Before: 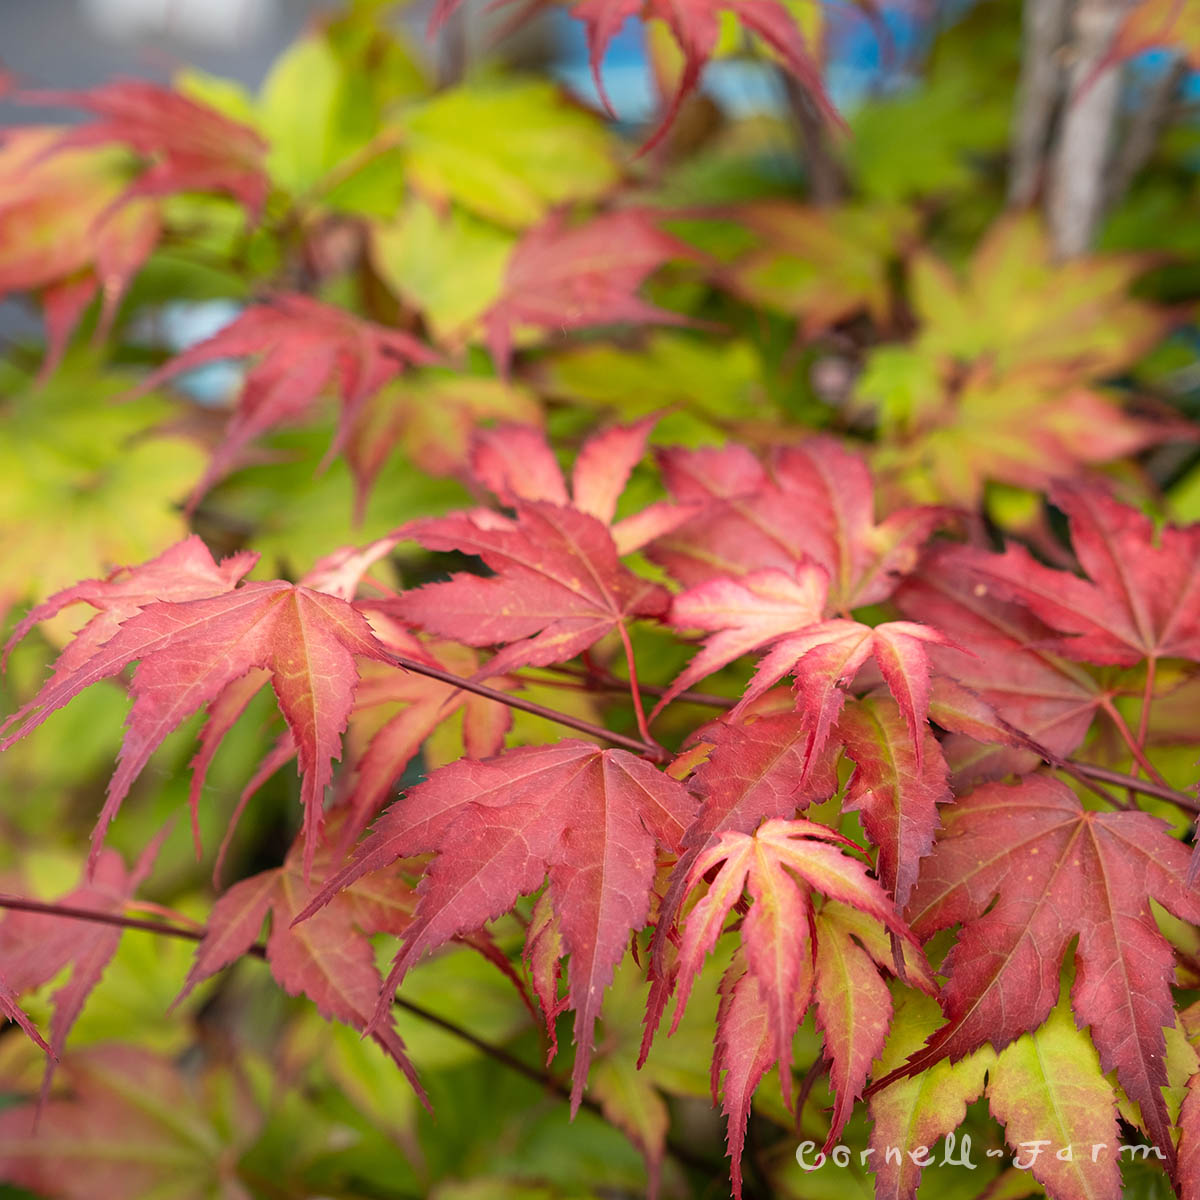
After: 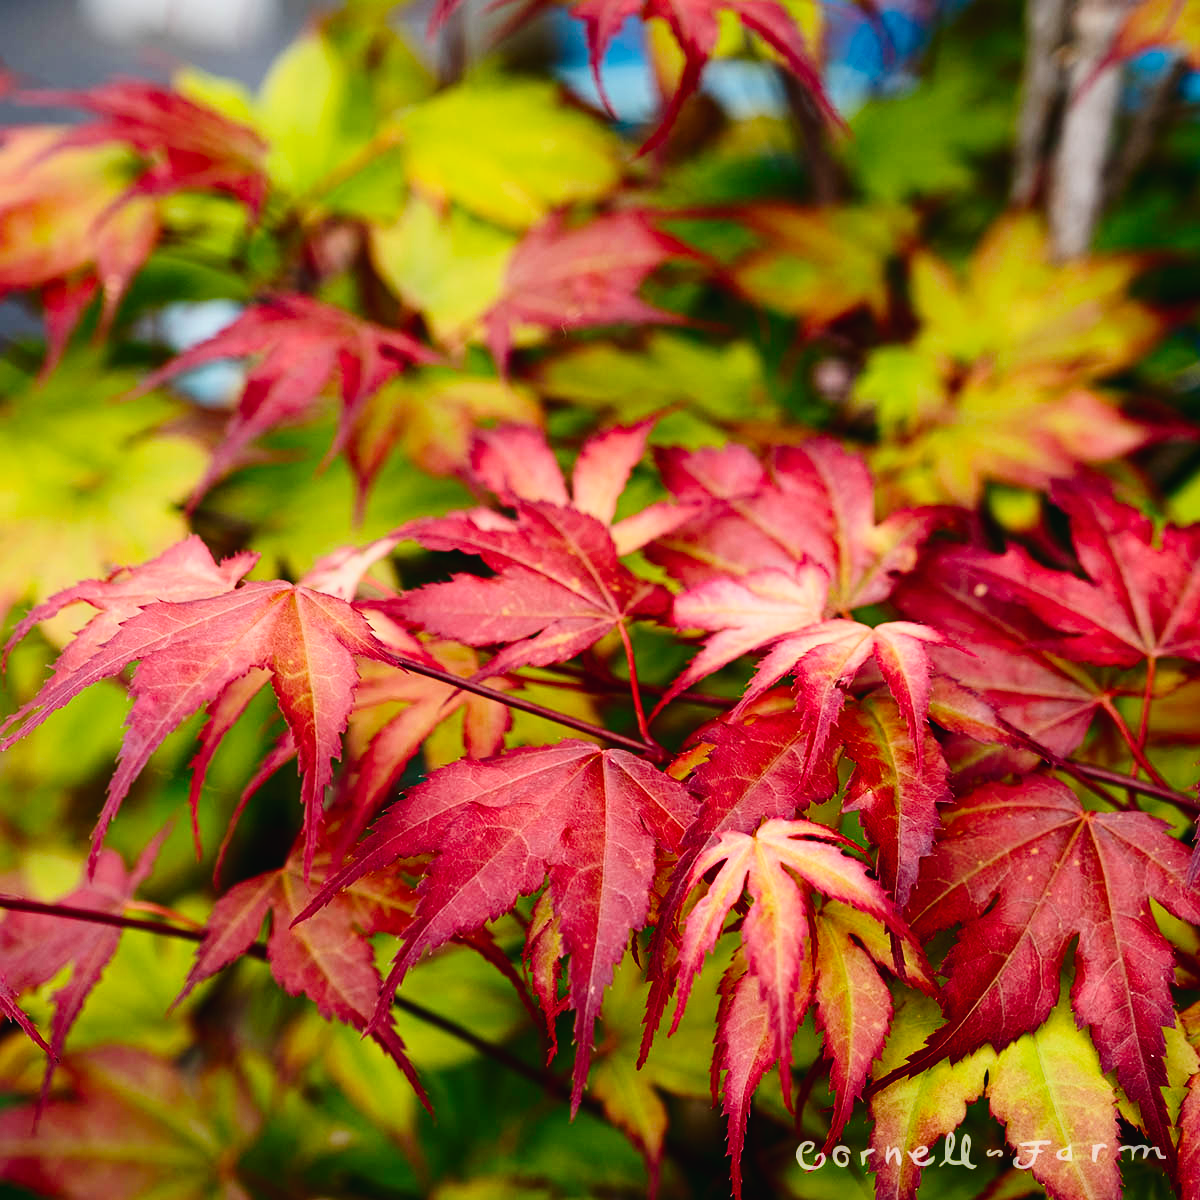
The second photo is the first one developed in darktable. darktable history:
tone curve: curves: ch0 [(0, 0.021) (0.049, 0.044) (0.152, 0.14) (0.328, 0.377) (0.473, 0.543) (0.641, 0.705) (0.868, 0.887) (1, 0.969)]; ch1 [(0, 0) (0.302, 0.331) (0.427, 0.433) (0.472, 0.47) (0.502, 0.503) (0.522, 0.526) (0.564, 0.591) (0.602, 0.632) (0.677, 0.701) (0.859, 0.885) (1, 1)]; ch2 [(0, 0) (0.33, 0.301) (0.447, 0.44) (0.487, 0.496) (0.502, 0.516) (0.535, 0.554) (0.565, 0.598) (0.618, 0.629) (1, 1)], preserve colors none
contrast brightness saturation: contrast 0.22, brightness -0.188, saturation 0.239
